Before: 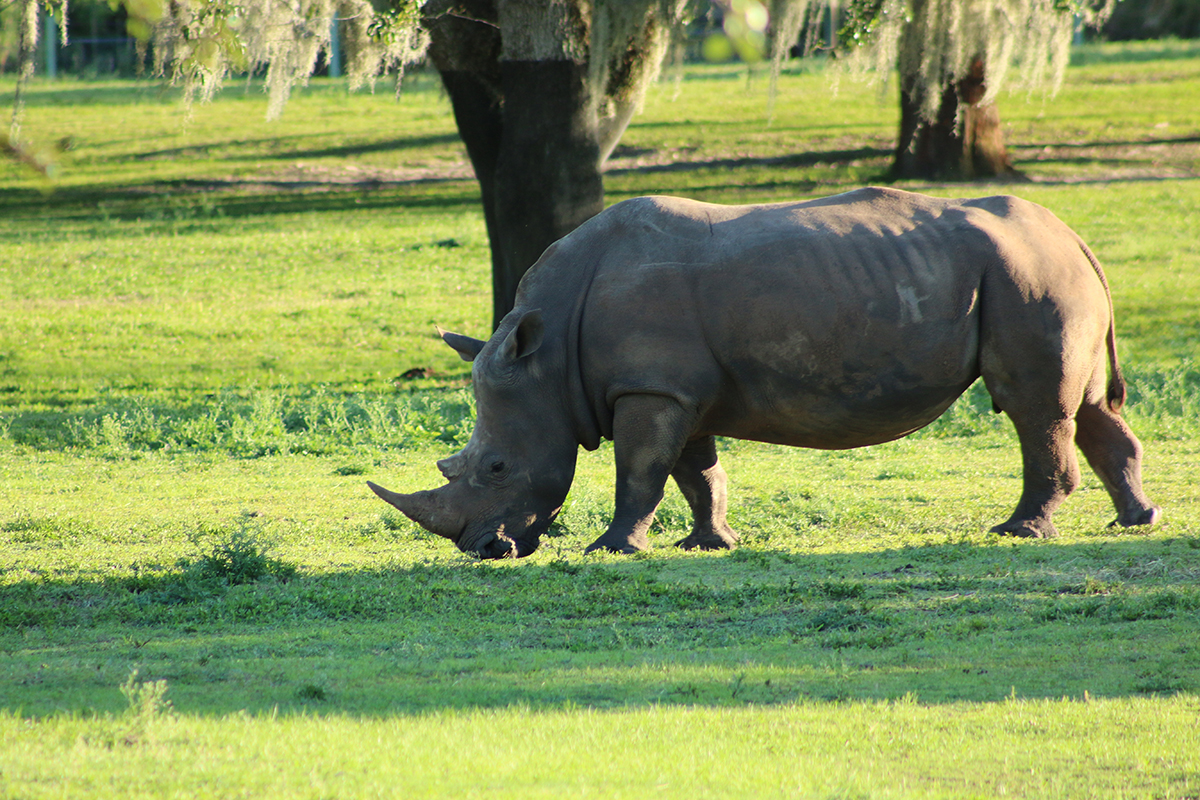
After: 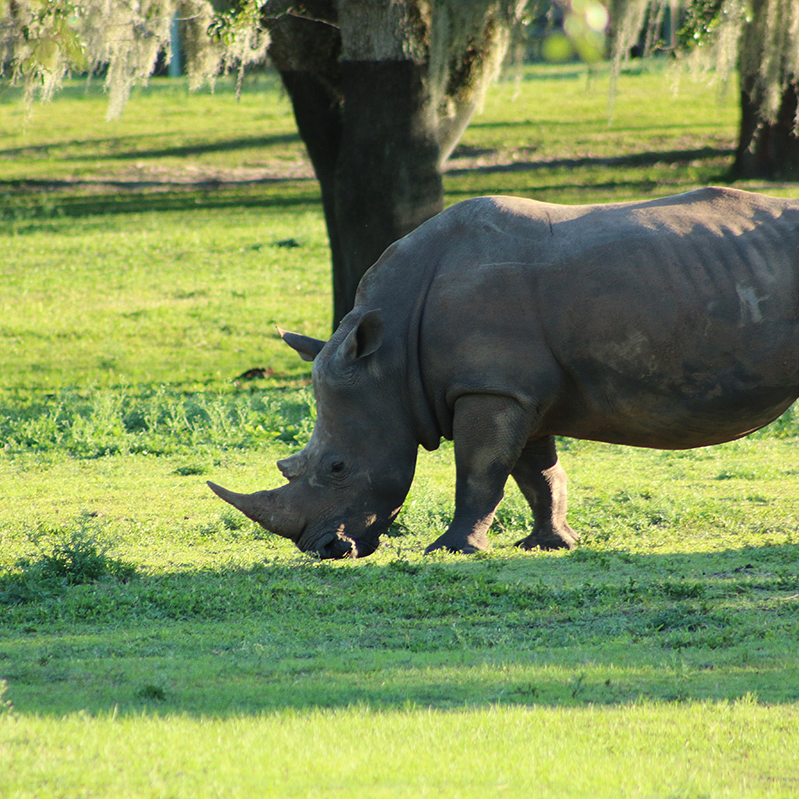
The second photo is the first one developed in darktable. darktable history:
crop and rotate: left 13.409%, right 19.924%
grain: coarseness 14.57 ISO, strength 8.8%
